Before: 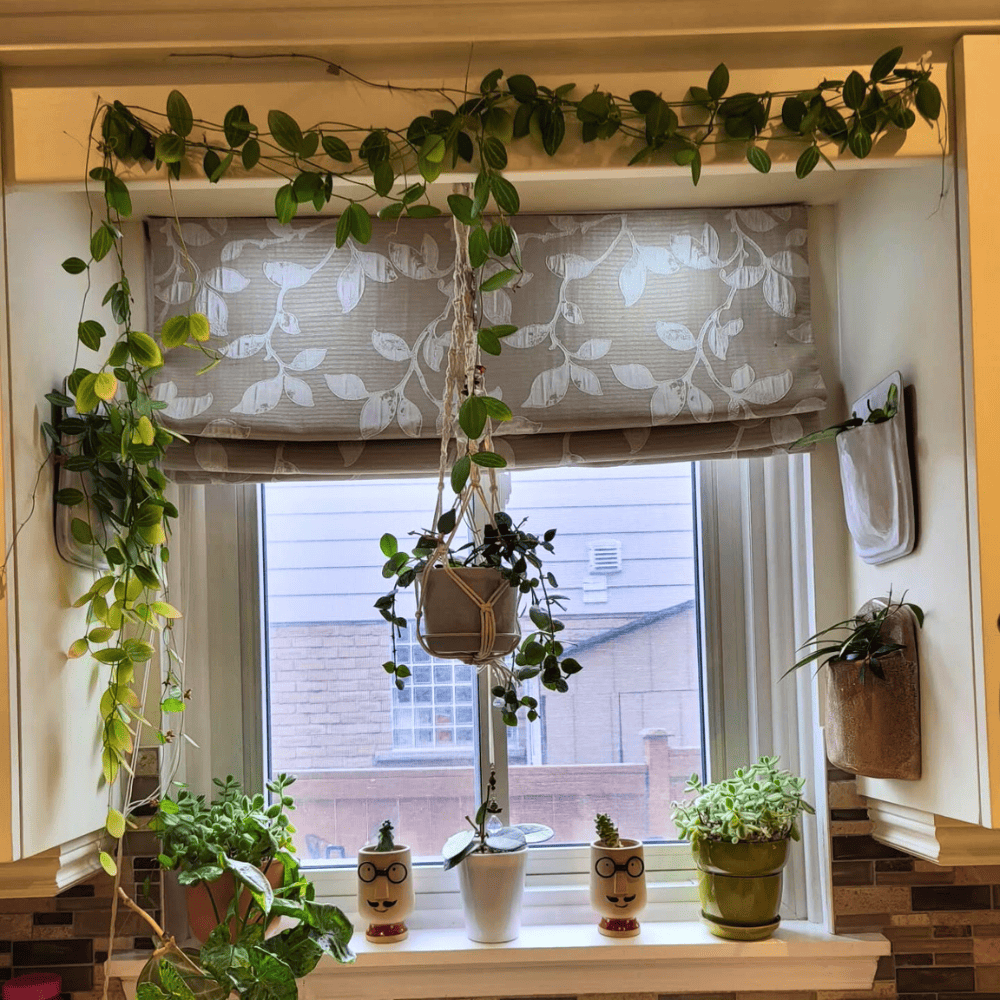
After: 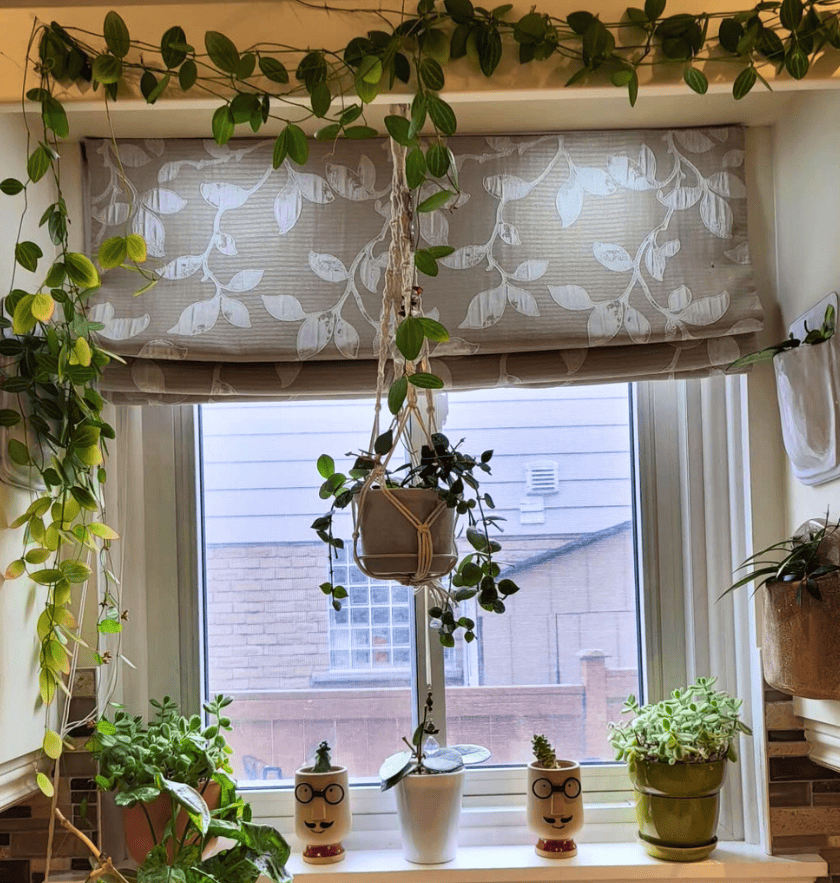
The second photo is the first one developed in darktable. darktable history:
crop: left 6.387%, top 7.998%, right 9.551%, bottom 3.617%
